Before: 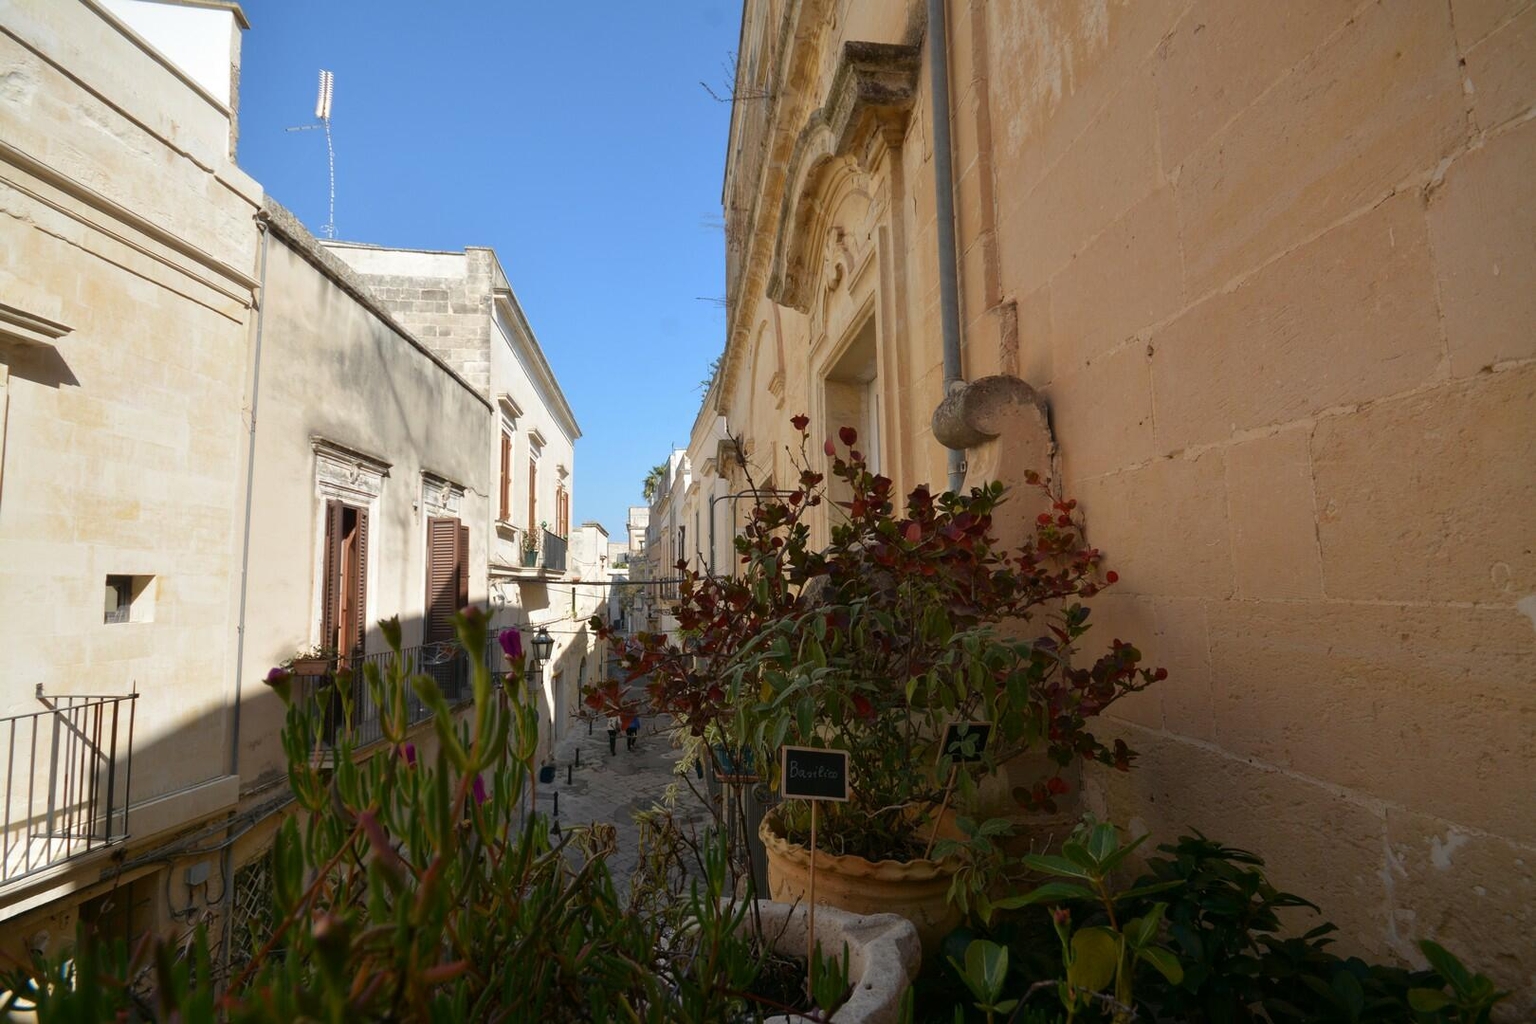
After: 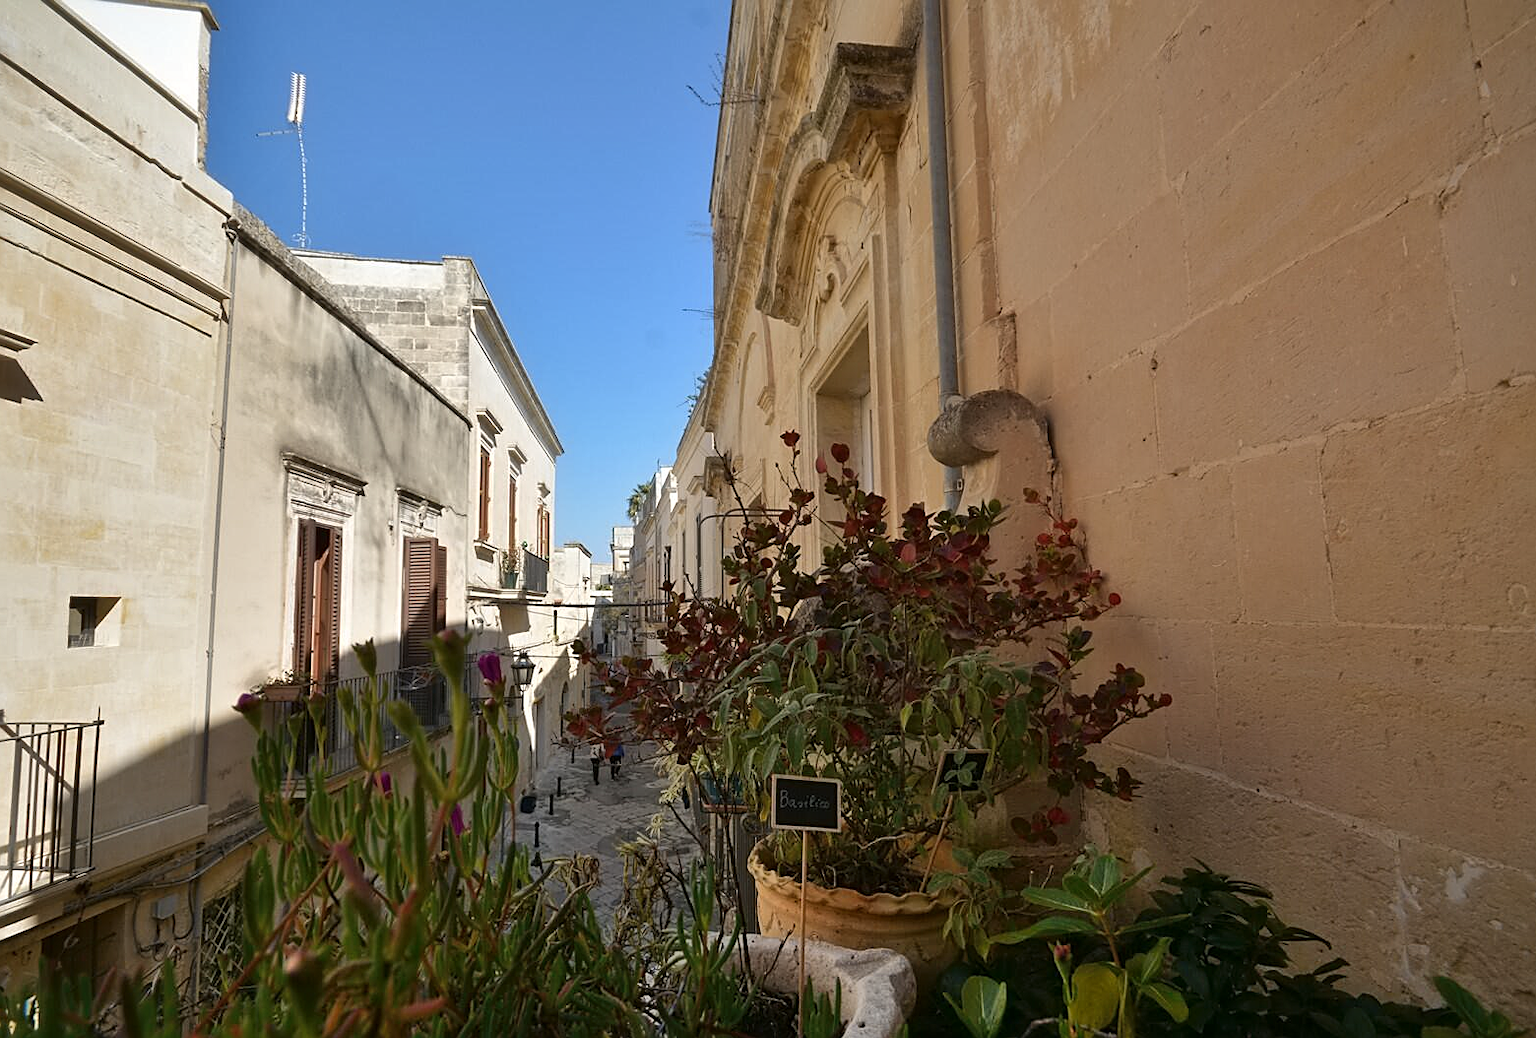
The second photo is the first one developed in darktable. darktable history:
sharpen: on, module defaults
crop and rotate: left 2.536%, right 1.107%, bottom 2.246%
shadows and highlights: soften with gaussian
contrast equalizer: y [[0.5 ×6], [0.5 ×6], [0.5 ×6], [0 ×6], [0, 0, 0, 0.581, 0.011, 0]]
